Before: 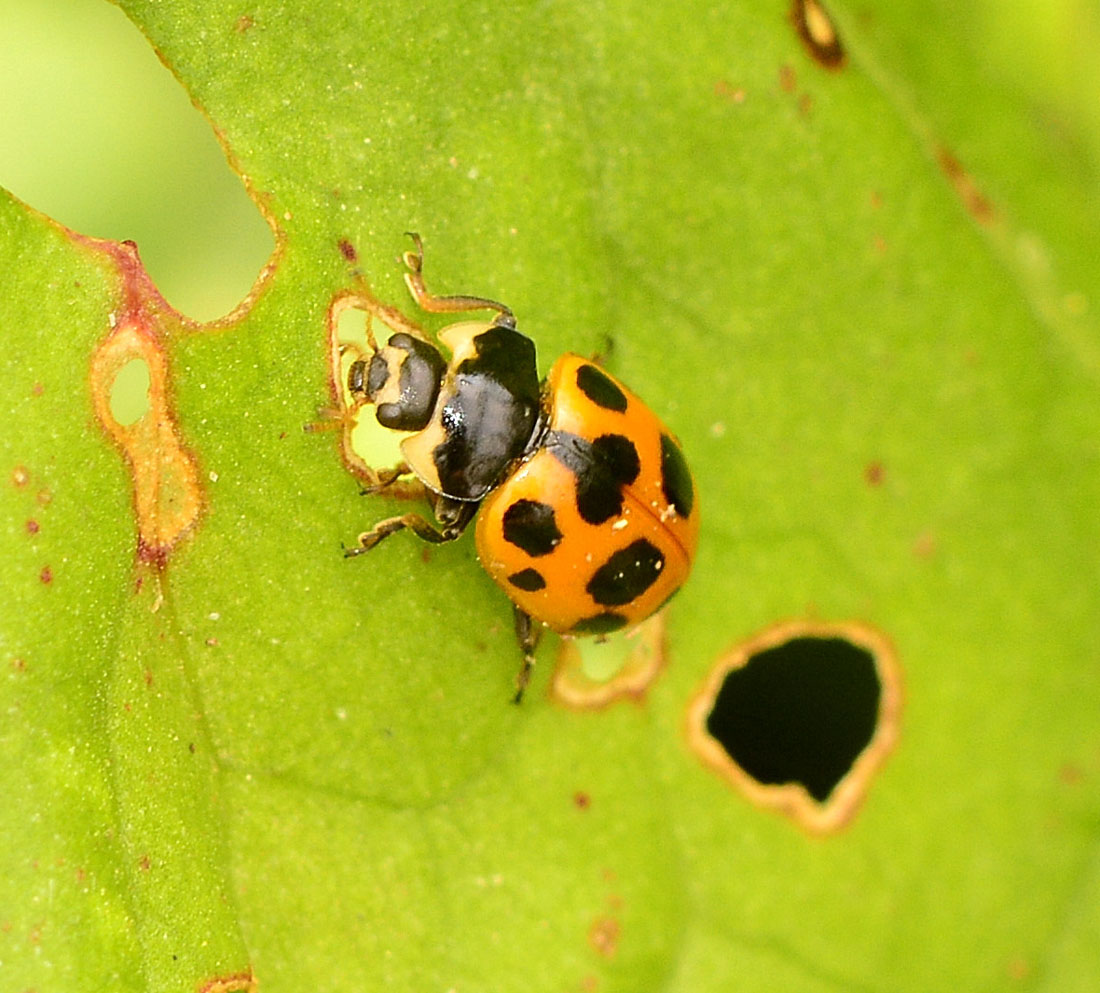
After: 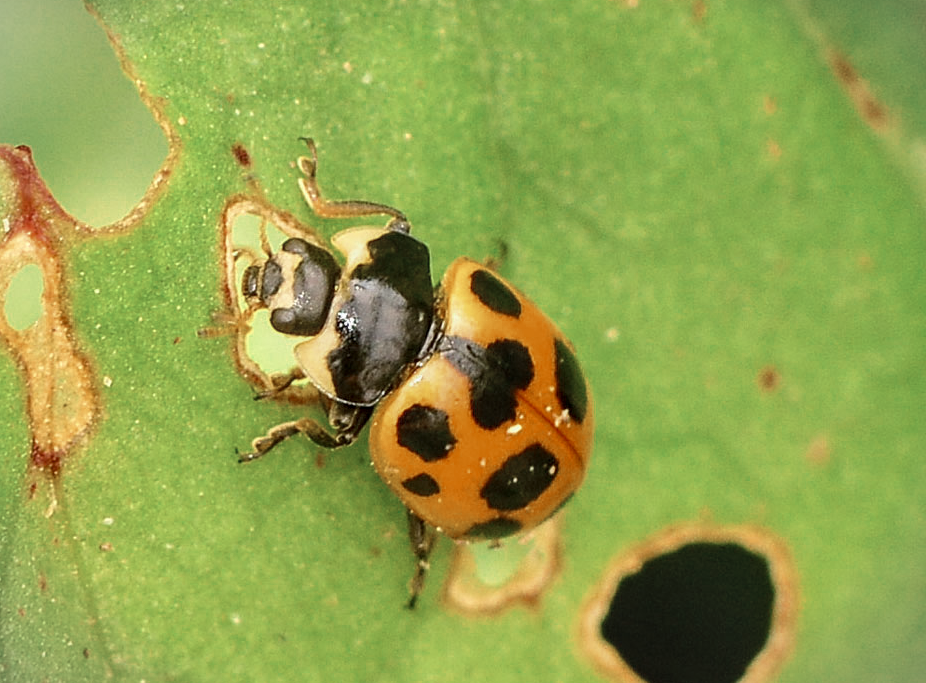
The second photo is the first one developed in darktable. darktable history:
crop and rotate: left 9.642%, top 9.612%, right 6.135%, bottom 21.58%
color zones: curves: ch0 [(0, 0.5) (0.125, 0.4) (0.25, 0.5) (0.375, 0.4) (0.5, 0.4) (0.625, 0.35) (0.75, 0.35) (0.875, 0.5)]; ch1 [(0, 0.35) (0.125, 0.45) (0.25, 0.35) (0.375, 0.35) (0.5, 0.35) (0.625, 0.35) (0.75, 0.45) (0.875, 0.35)]; ch2 [(0, 0.6) (0.125, 0.5) (0.25, 0.5) (0.375, 0.6) (0.5, 0.6) (0.625, 0.5) (0.75, 0.5) (0.875, 0.5)]
local contrast: on, module defaults
vignetting: fall-off start 100.15%, fall-off radius 71.95%, brightness -0.623, saturation -0.684, width/height ratio 1.174
